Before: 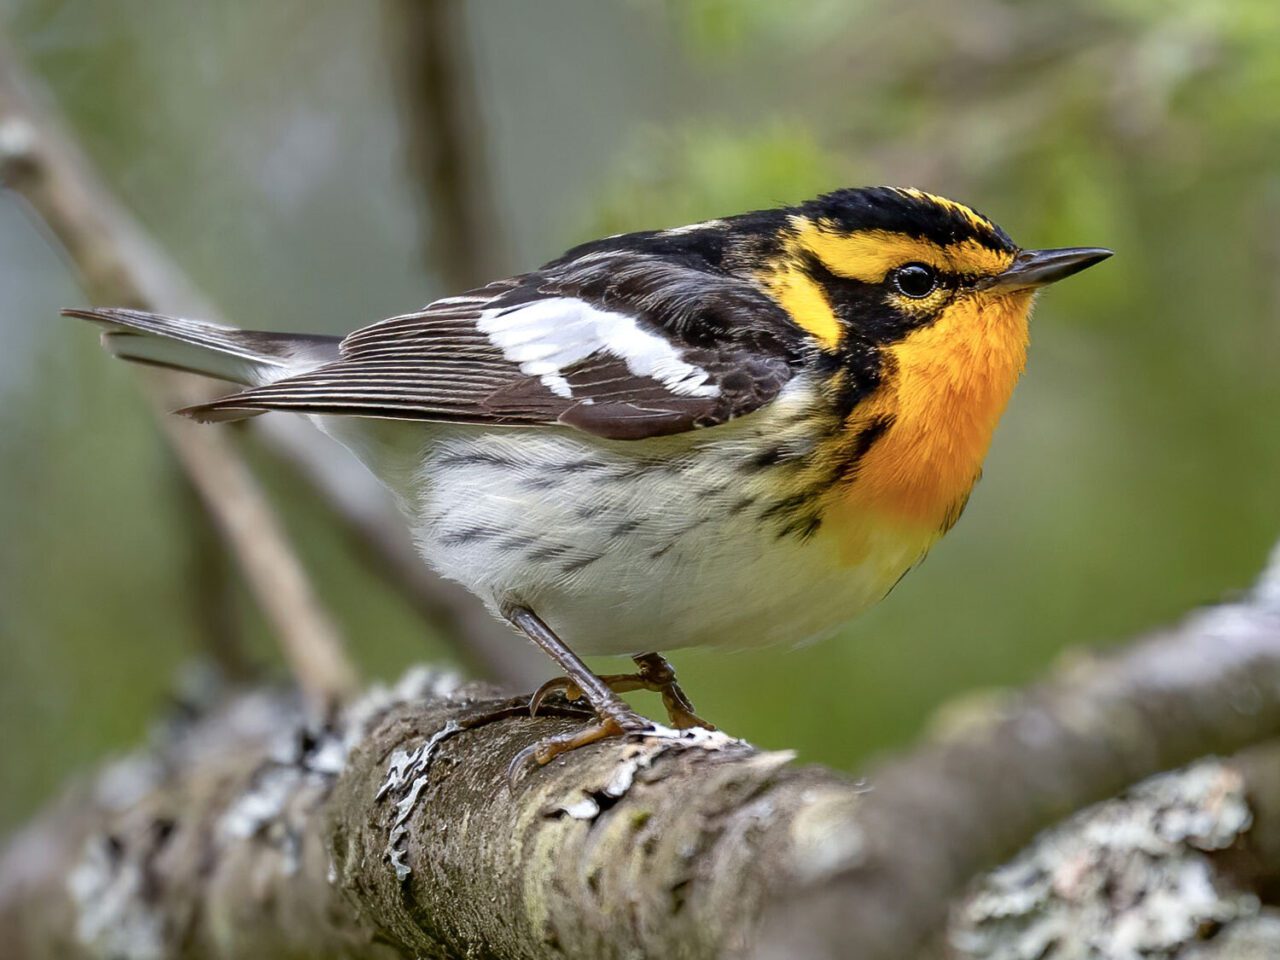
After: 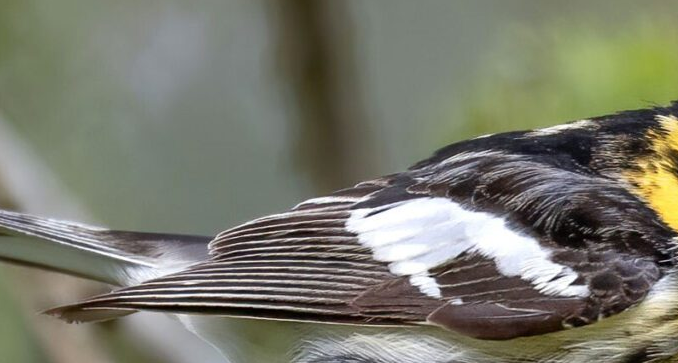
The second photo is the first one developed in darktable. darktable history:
crop: left 10.303%, top 10.496%, right 36.662%, bottom 51.605%
